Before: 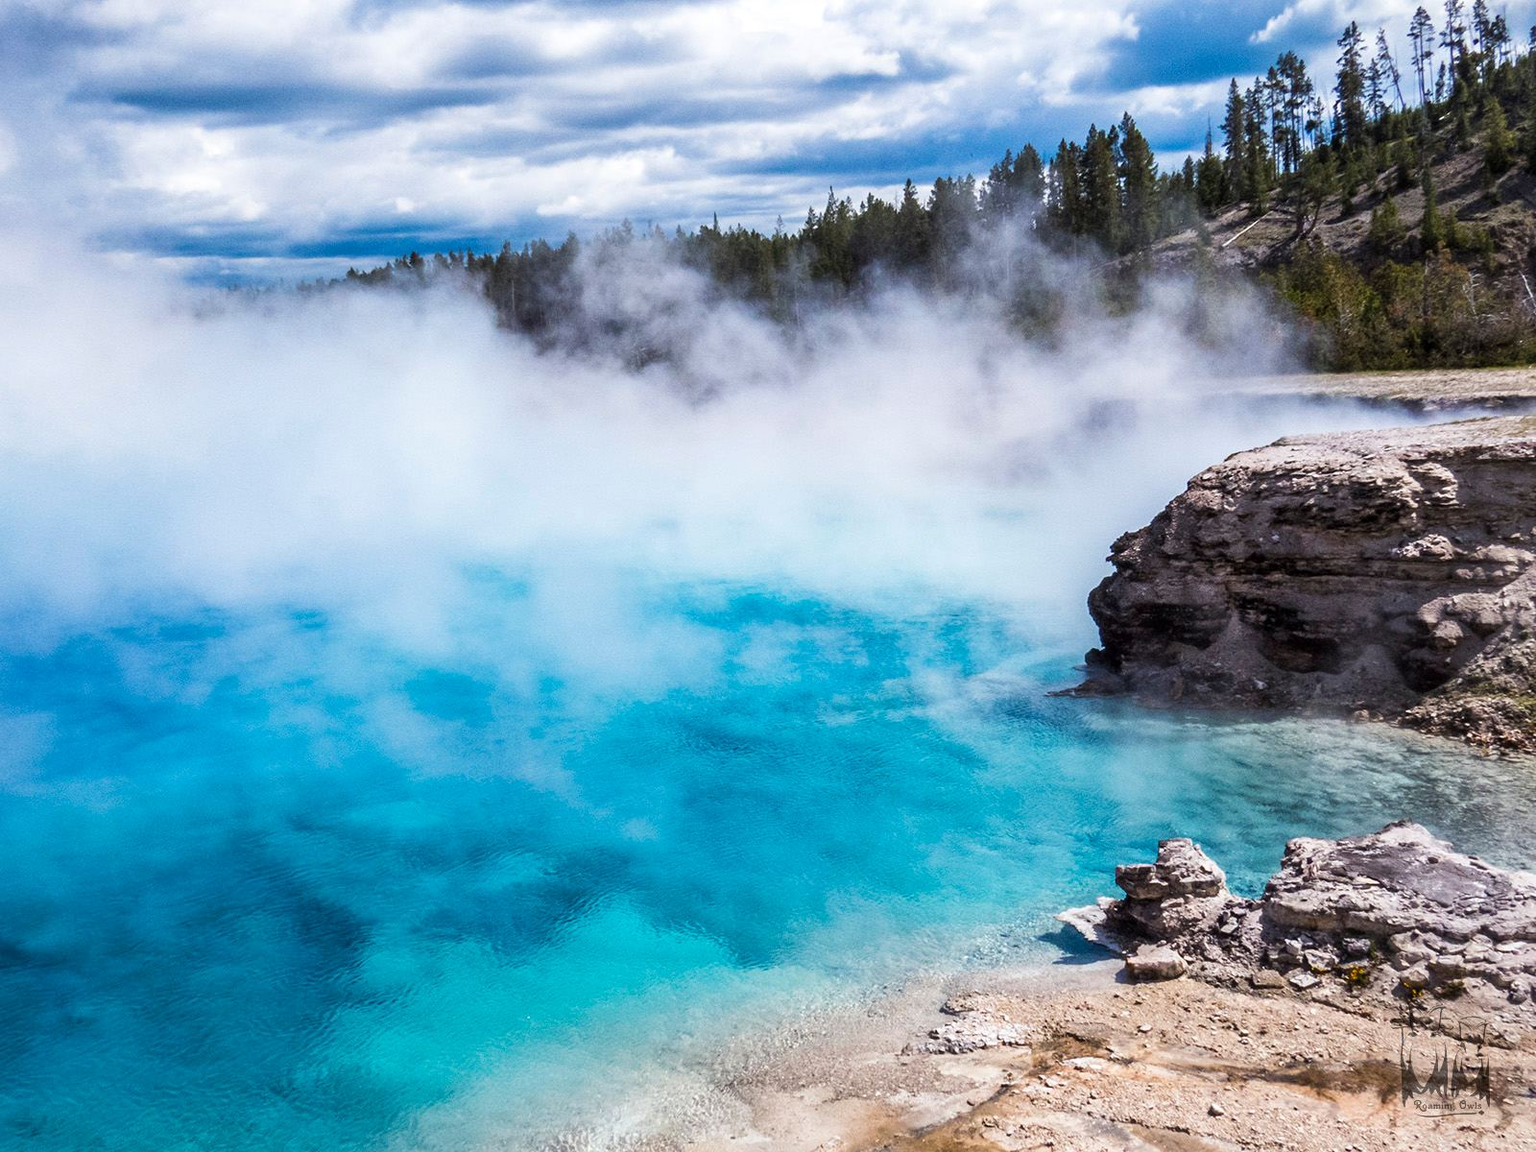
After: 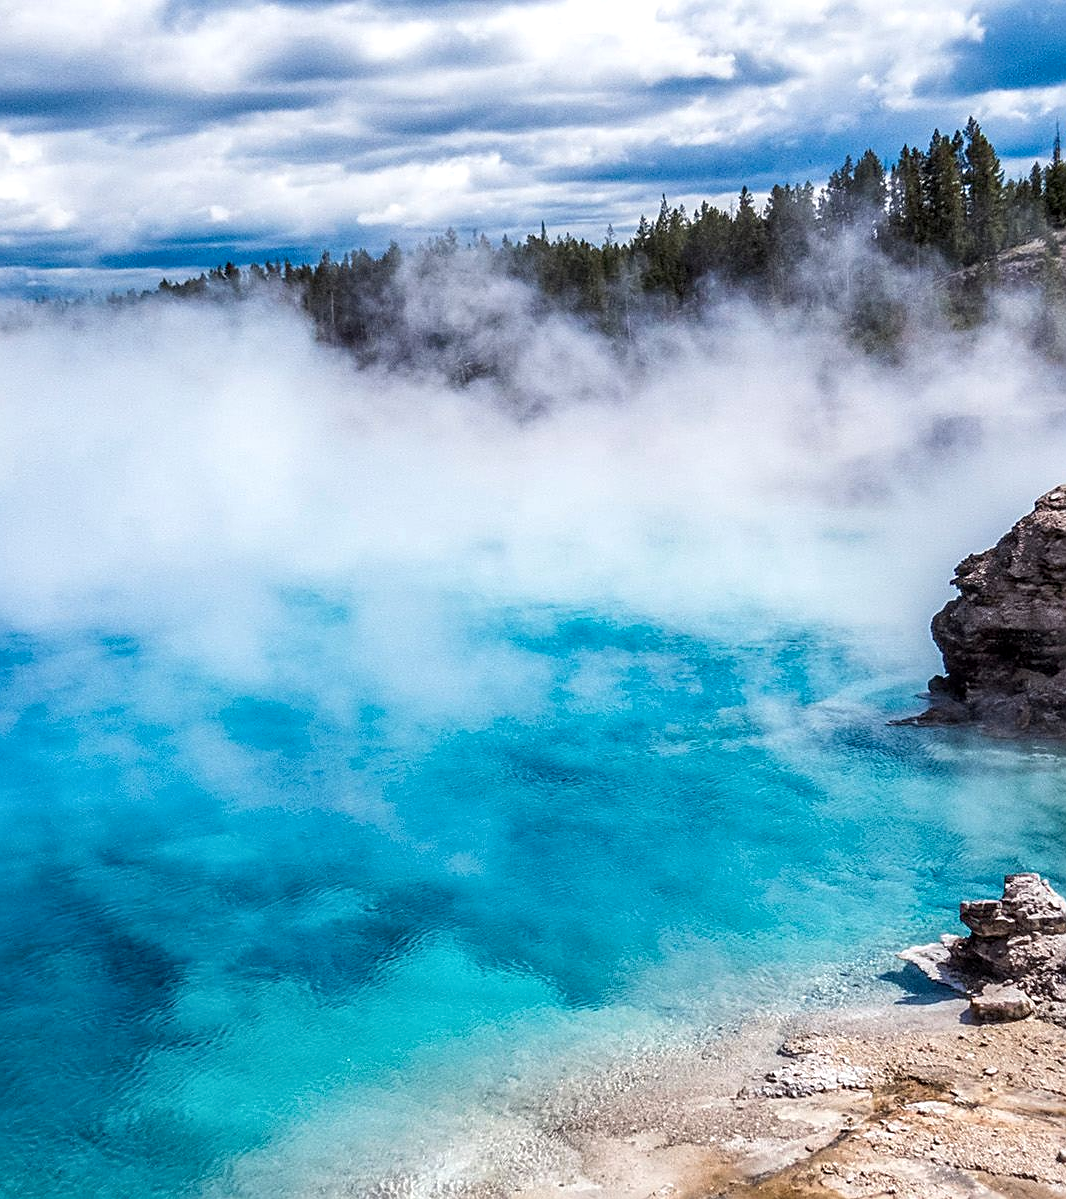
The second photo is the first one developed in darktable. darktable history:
exposure: exposure 0 EV, compensate highlight preservation false
local contrast: on, module defaults
crop and rotate: left 12.673%, right 20.66%
sharpen: on, module defaults
